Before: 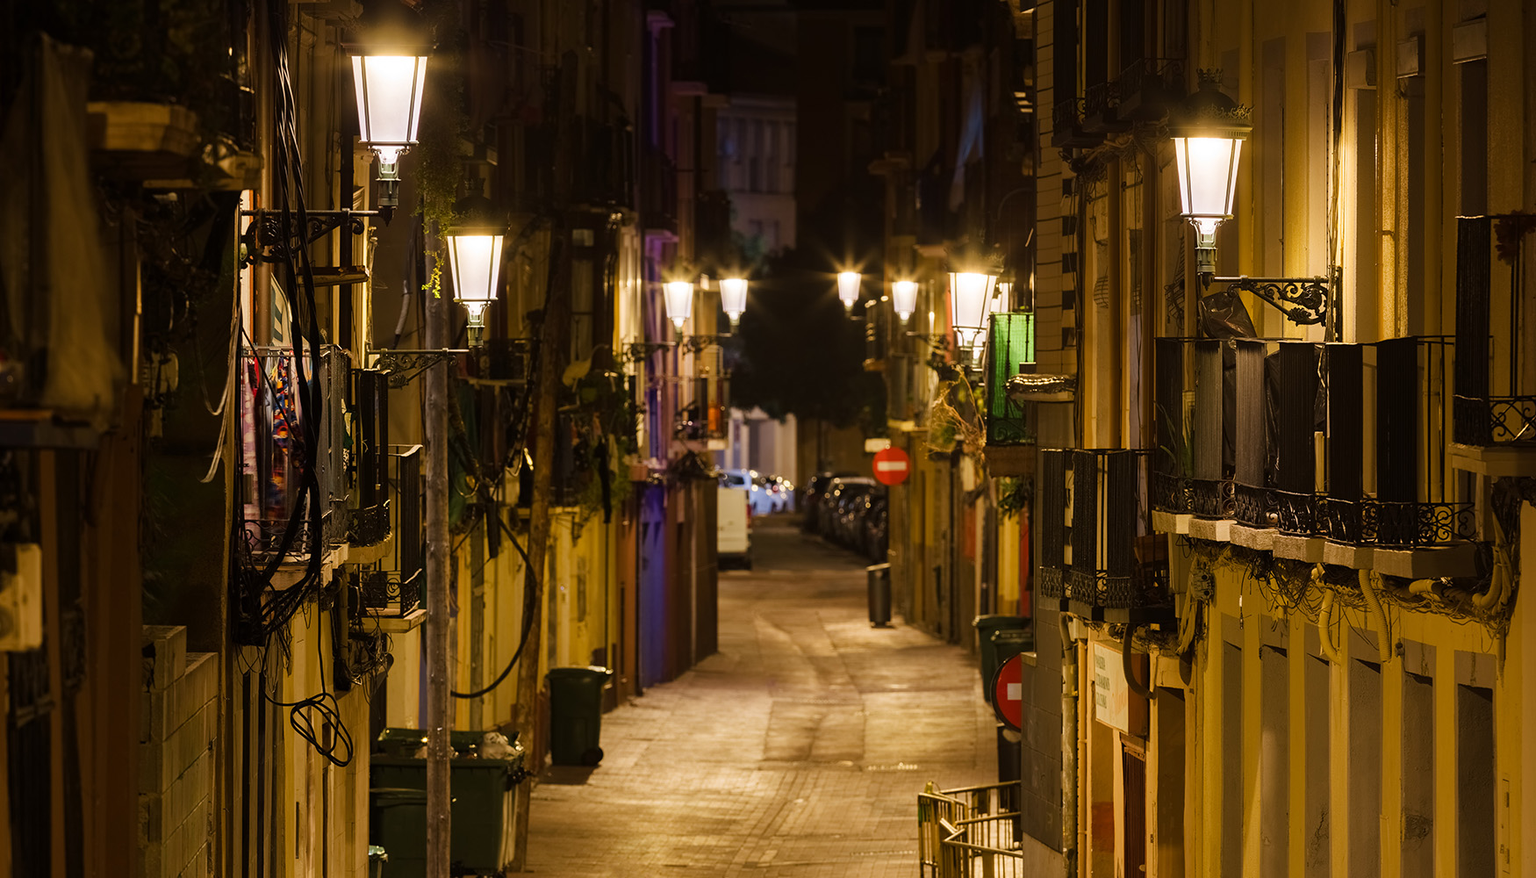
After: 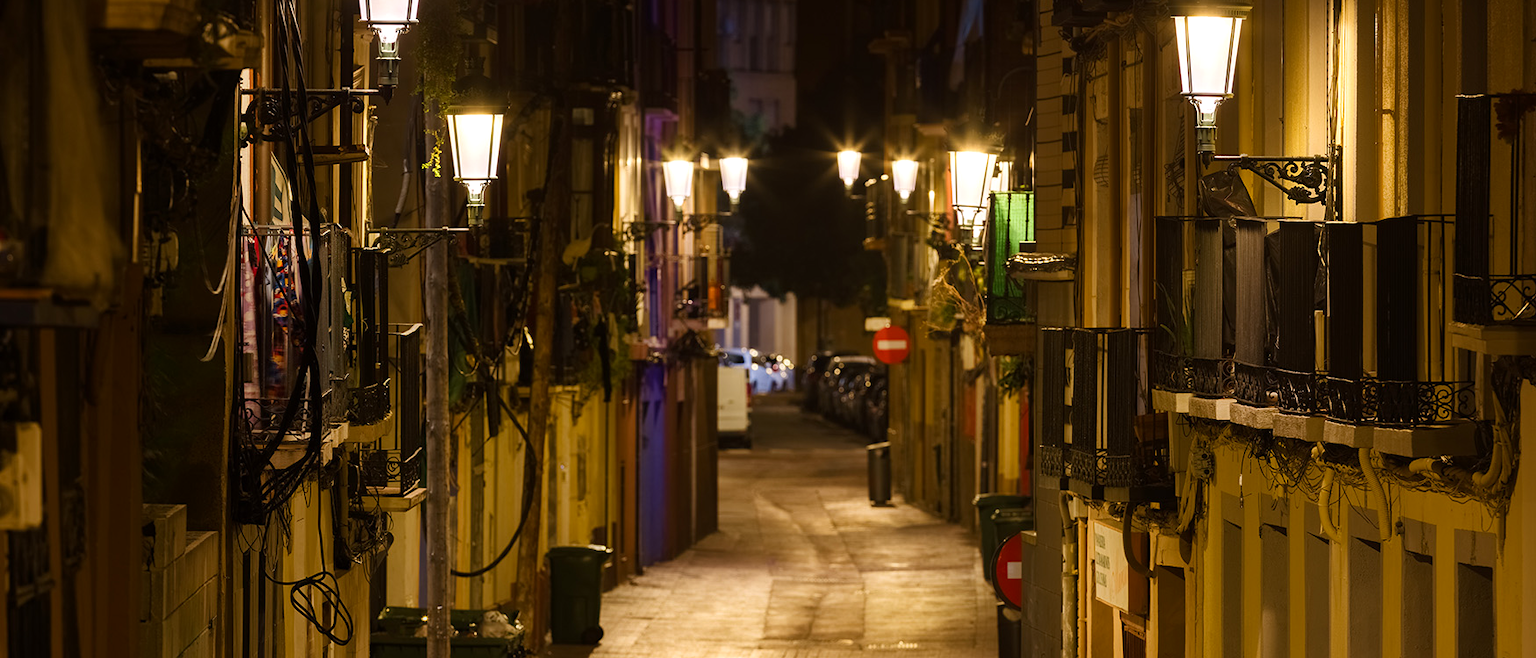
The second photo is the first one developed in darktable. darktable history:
contrast brightness saturation: contrast 0.08, saturation 0.02
tone equalizer: -8 EV -0.001 EV, -7 EV 0.001 EV, -6 EV -0.002 EV, -5 EV -0.003 EV, -4 EV -0.062 EV, -3 EV -0.222 EV, -2 EV -0.267 EV, -1 EV 0.105 EV, +0 EV 0.303 EV
crop: top 13.819%, bottom 11.169%
